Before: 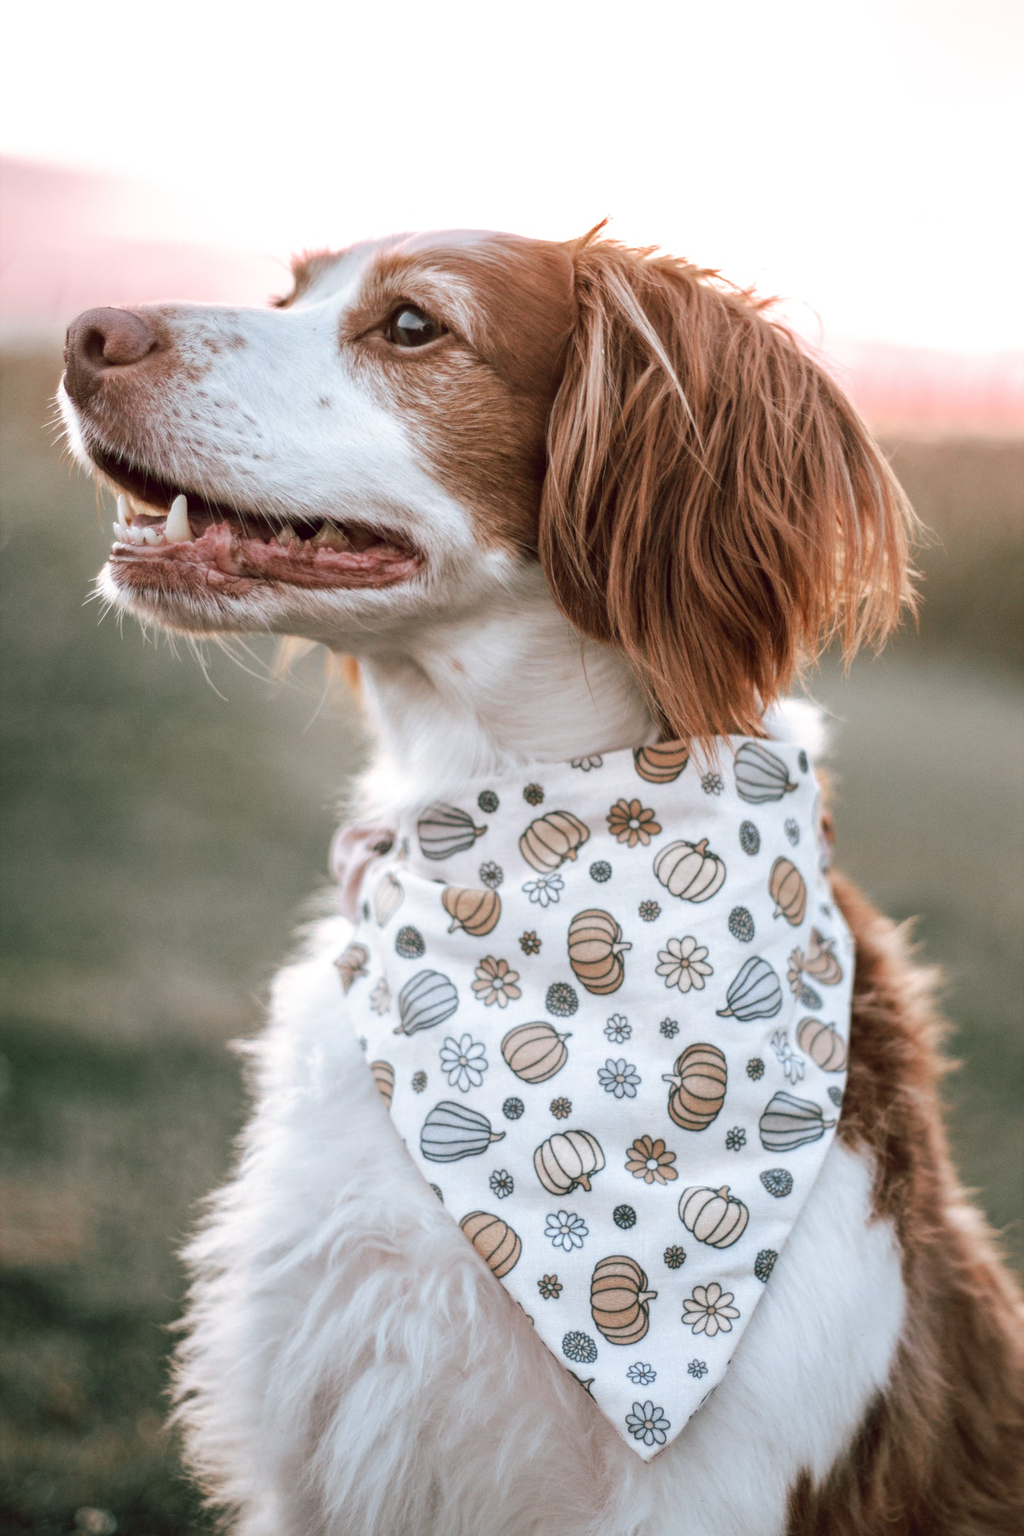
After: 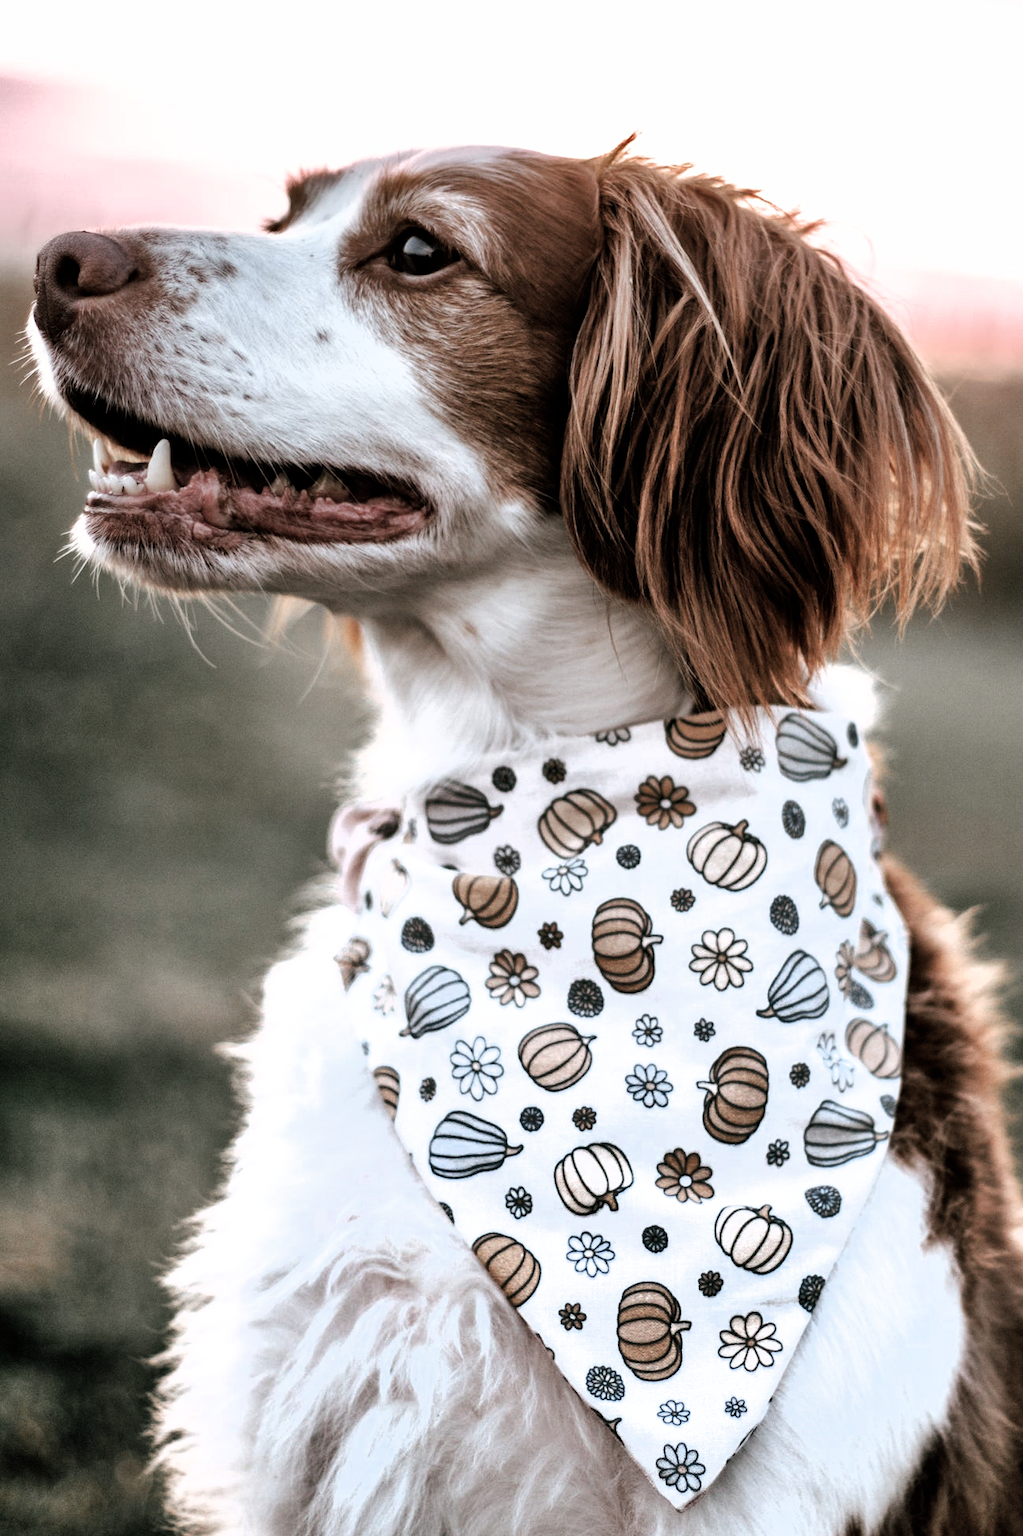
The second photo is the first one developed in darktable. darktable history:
filmic rgb: black relative exposure -8.2 EV, white relative exposure 2.2 EV, threshold 3 EV, hardness 7.11, latitude 85.74%, contrast 1.696, highlights saturation mix -4%, shadows ↔ highlights balance -2.69%, color science v5 (2021), contrast in shadows safe, contrast in highlights safe, enable highlight reconstruction true
crop: left 3.305%, top 6.436%, right 6.389%, bottom 3.258%
graduated density: rotation -0.352°, offset 57.64
shadows and highlights: soften with gaussian
